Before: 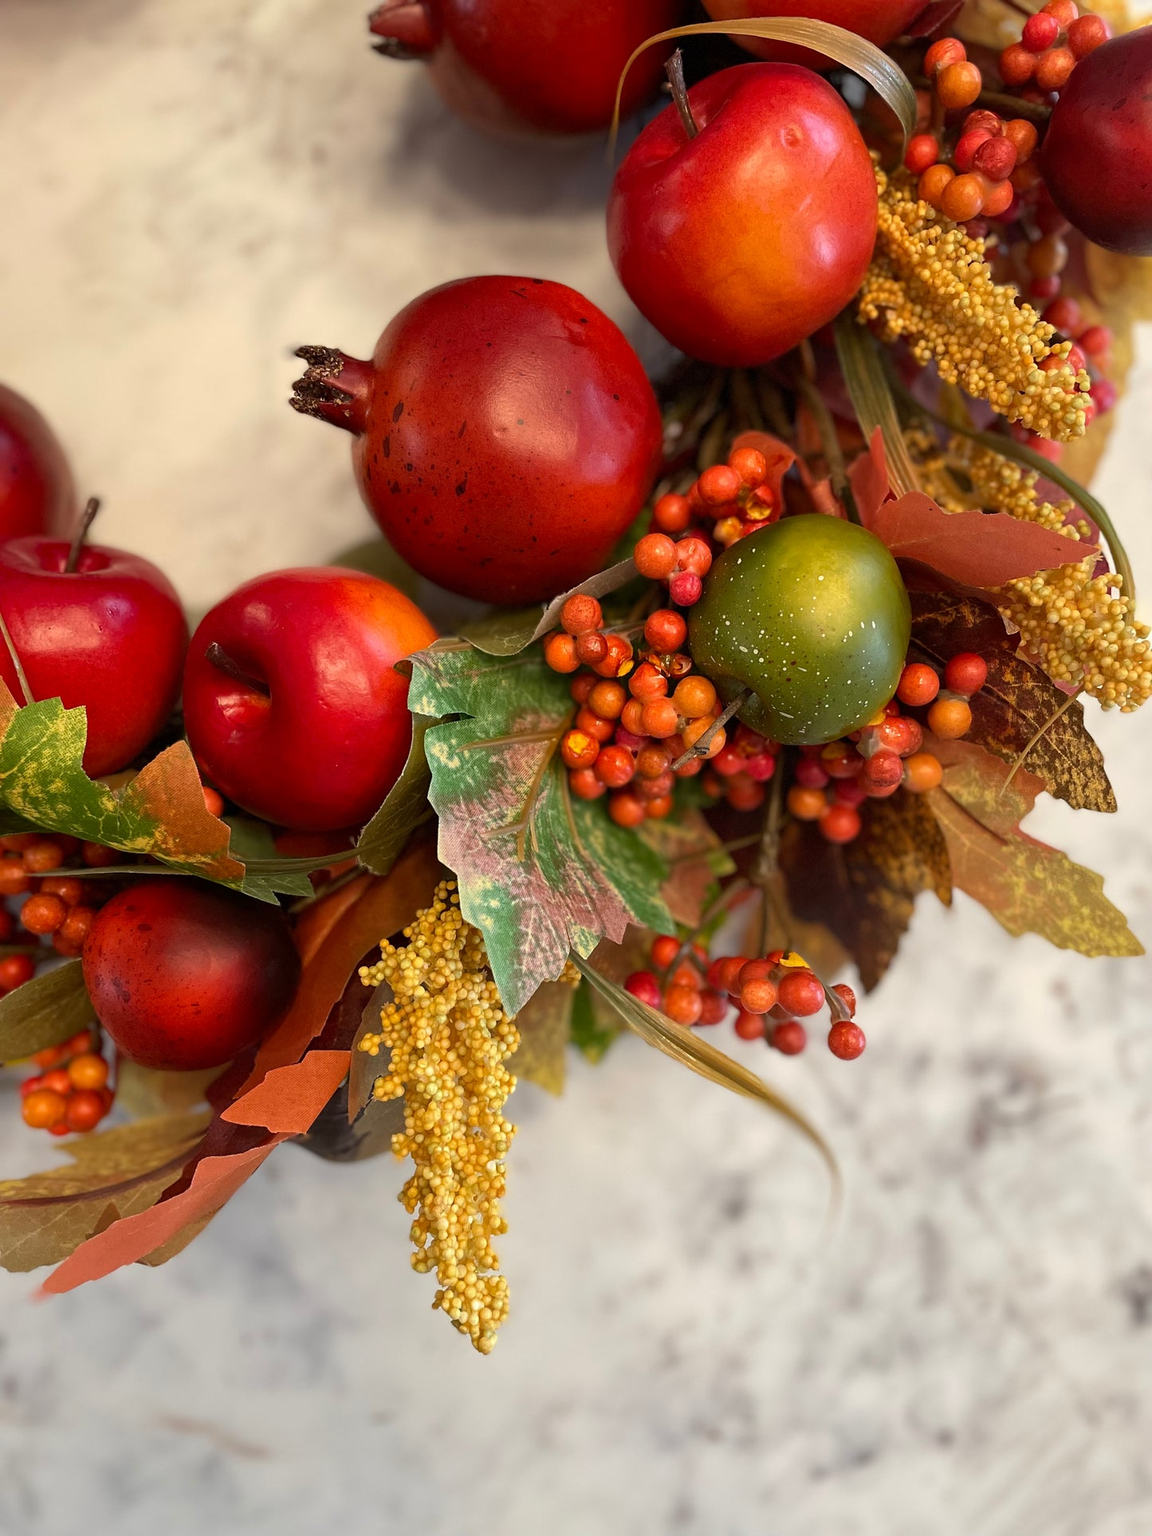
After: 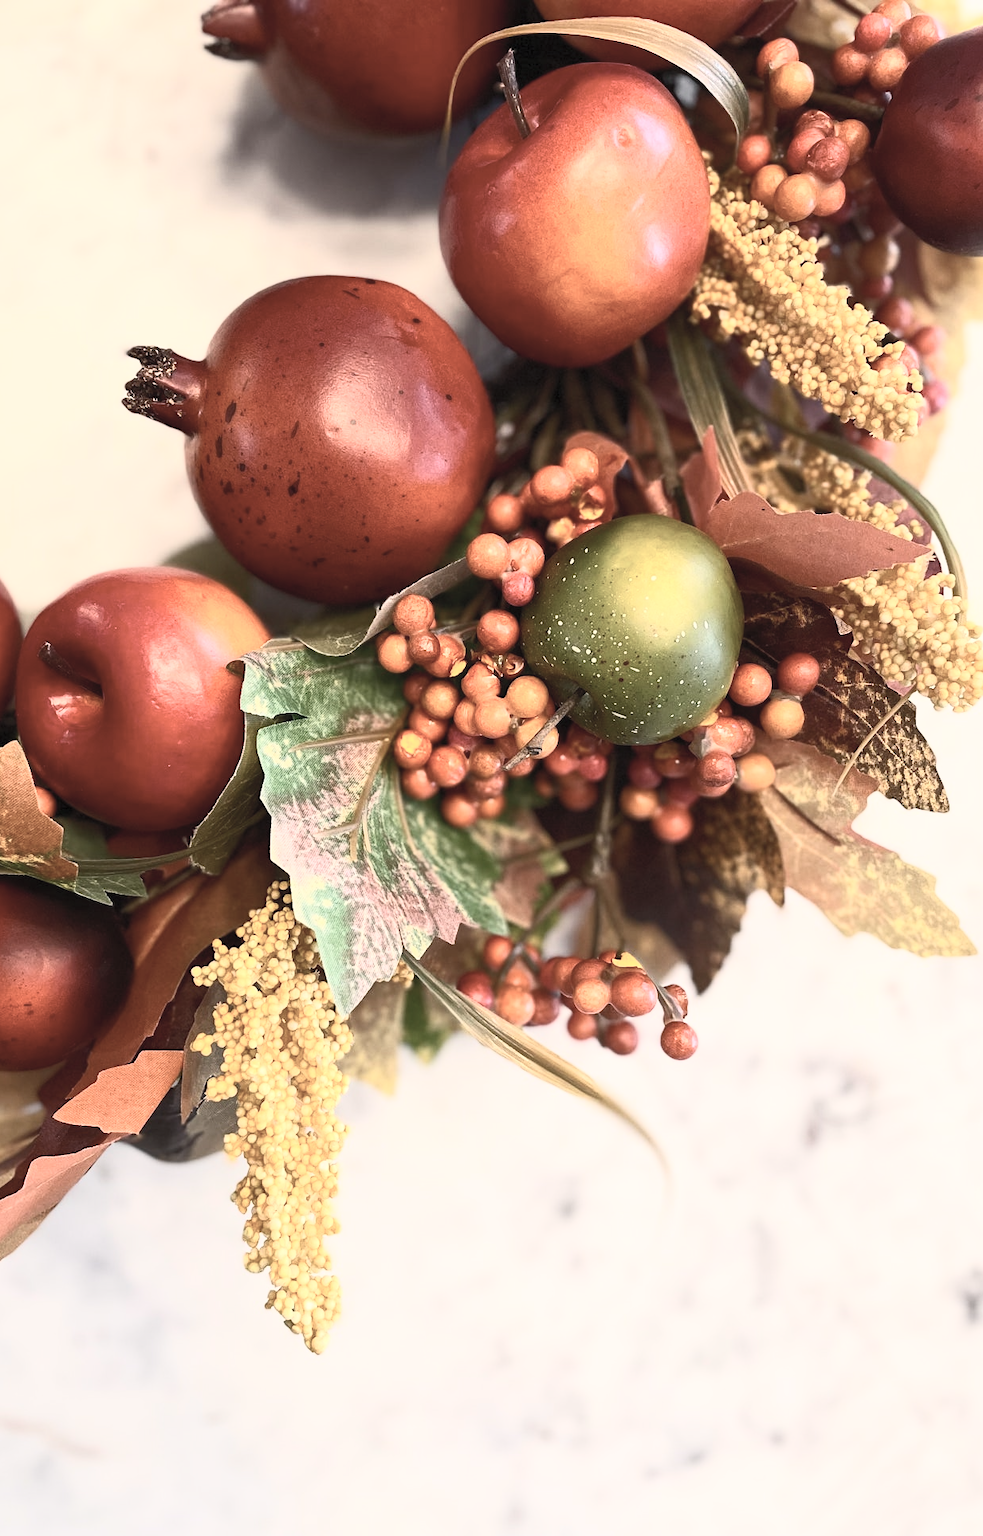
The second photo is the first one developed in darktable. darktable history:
color balance rgb: shadows lift › chroma 1.41%, shadows lift › hue 260°, power › chroma 0.5%, power › hue 260°, highlights gain › chroma 1%, highlights gain › hue 27°, saturation formula JzAzBz (2021)
crop and rotate: left 14.584%
contrast brightness saturation: contrast 0.57, brightness 0.57, saturation -0.34
